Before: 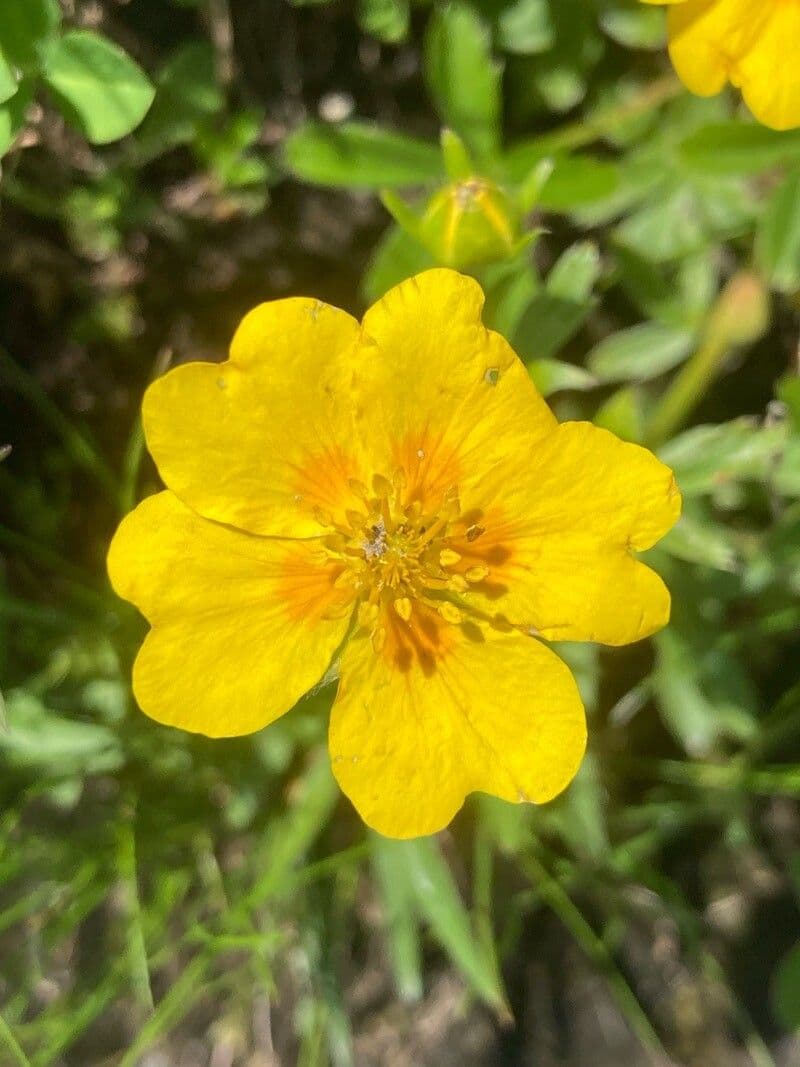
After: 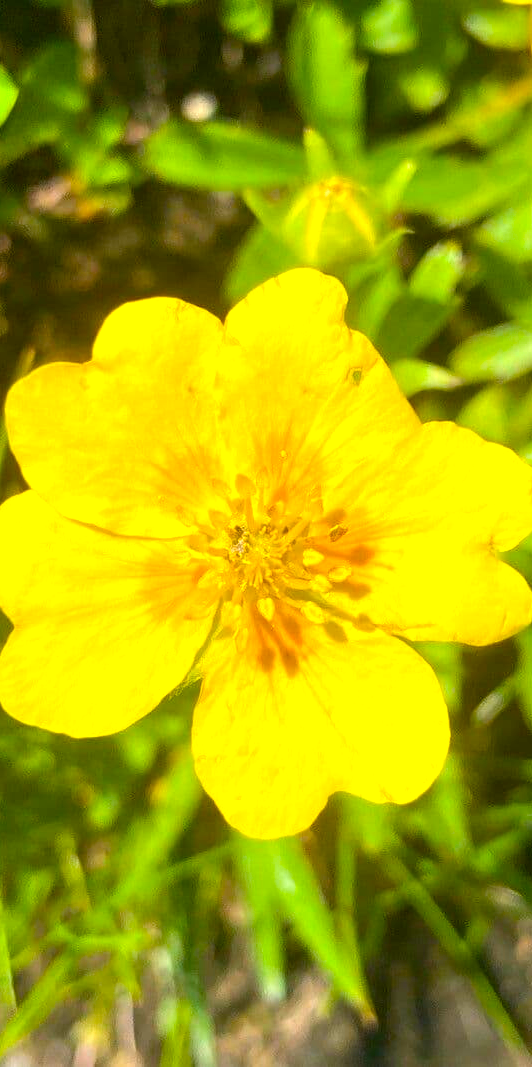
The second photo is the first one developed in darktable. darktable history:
crop: left 17.15%, right 16.287%
color balance rgb: linear chroma grading › shadows -9.694%, linear chroma grading › global chroma 20.402%, perceptual saturation grading › global saturation 30.466%, global vibrance 20%
exposure: black level correction 0, exposure 0.693 EV, compensate highlight preservation false
